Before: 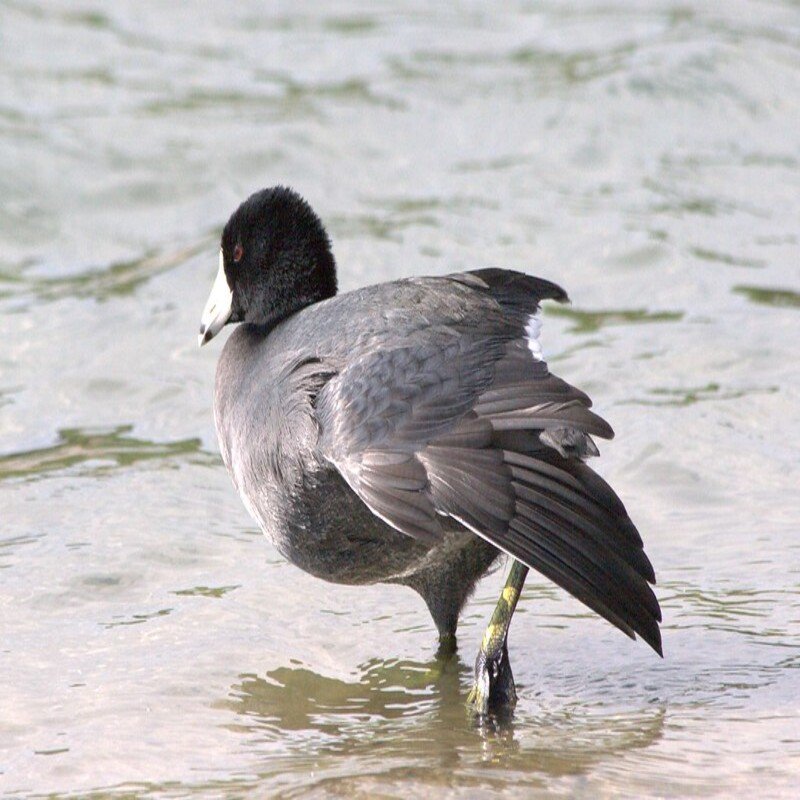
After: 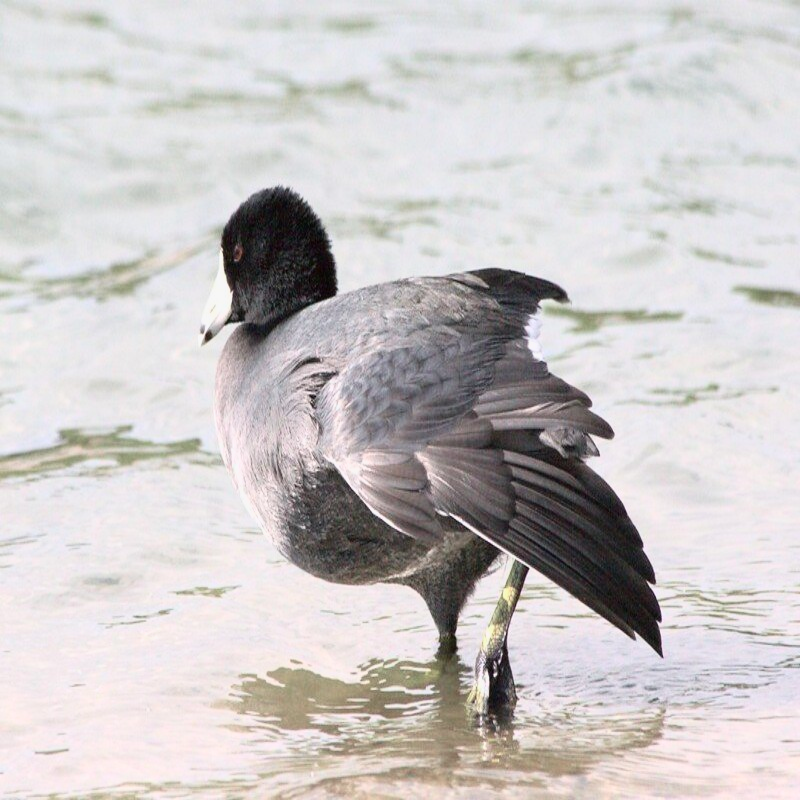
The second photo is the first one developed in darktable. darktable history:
color correction: saturation 0.57
tone curve: curves: ch0 [(0, 0) (0.091, 0.075) (0.409, 0.457) (0.733, 0.82) (0.844, 0.908) (0.909, 0.942) (1, 0.973)]; ch1 [(0, 0) (0.437, 0.404) (0.5, 0.5) (0.529, 0.556) (0.58, 0.606) (0.616, 0.654) (1, 1)]; ch2 [(0, 0) (0.442, 0.415) (0.5, 0.5) (0.535, 0.557) (0.585, 0.62) (1, 1)], color space Lab, independent channels, preserve colors none
exposure: exposure -0.01 EV, compensate highlight preservation false
